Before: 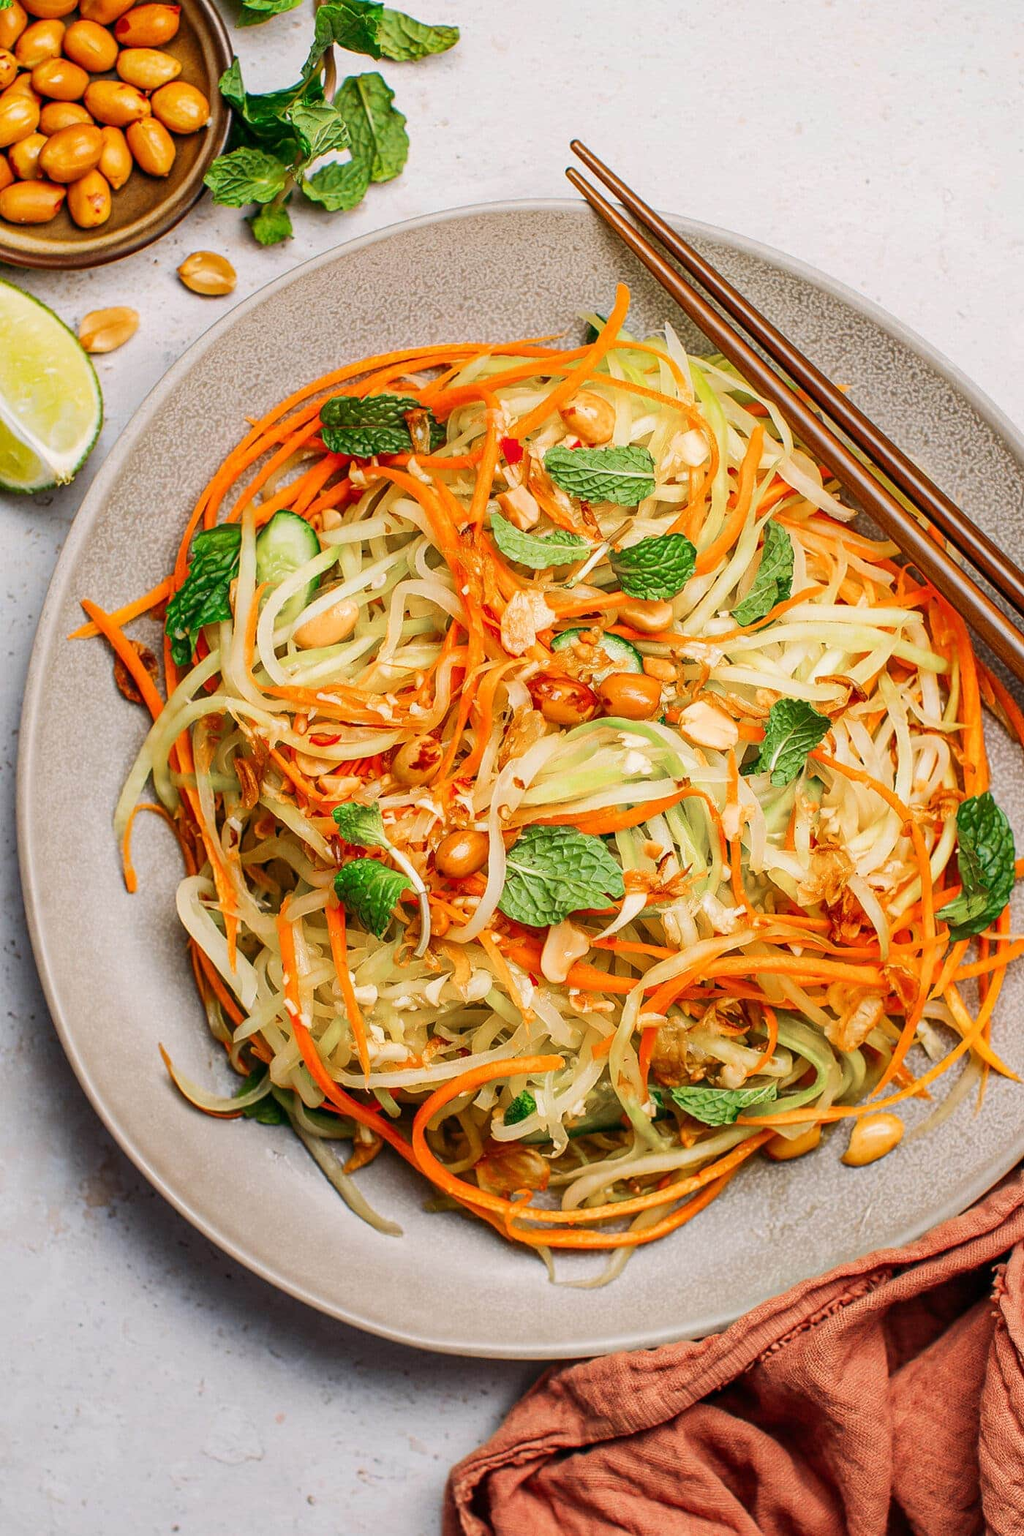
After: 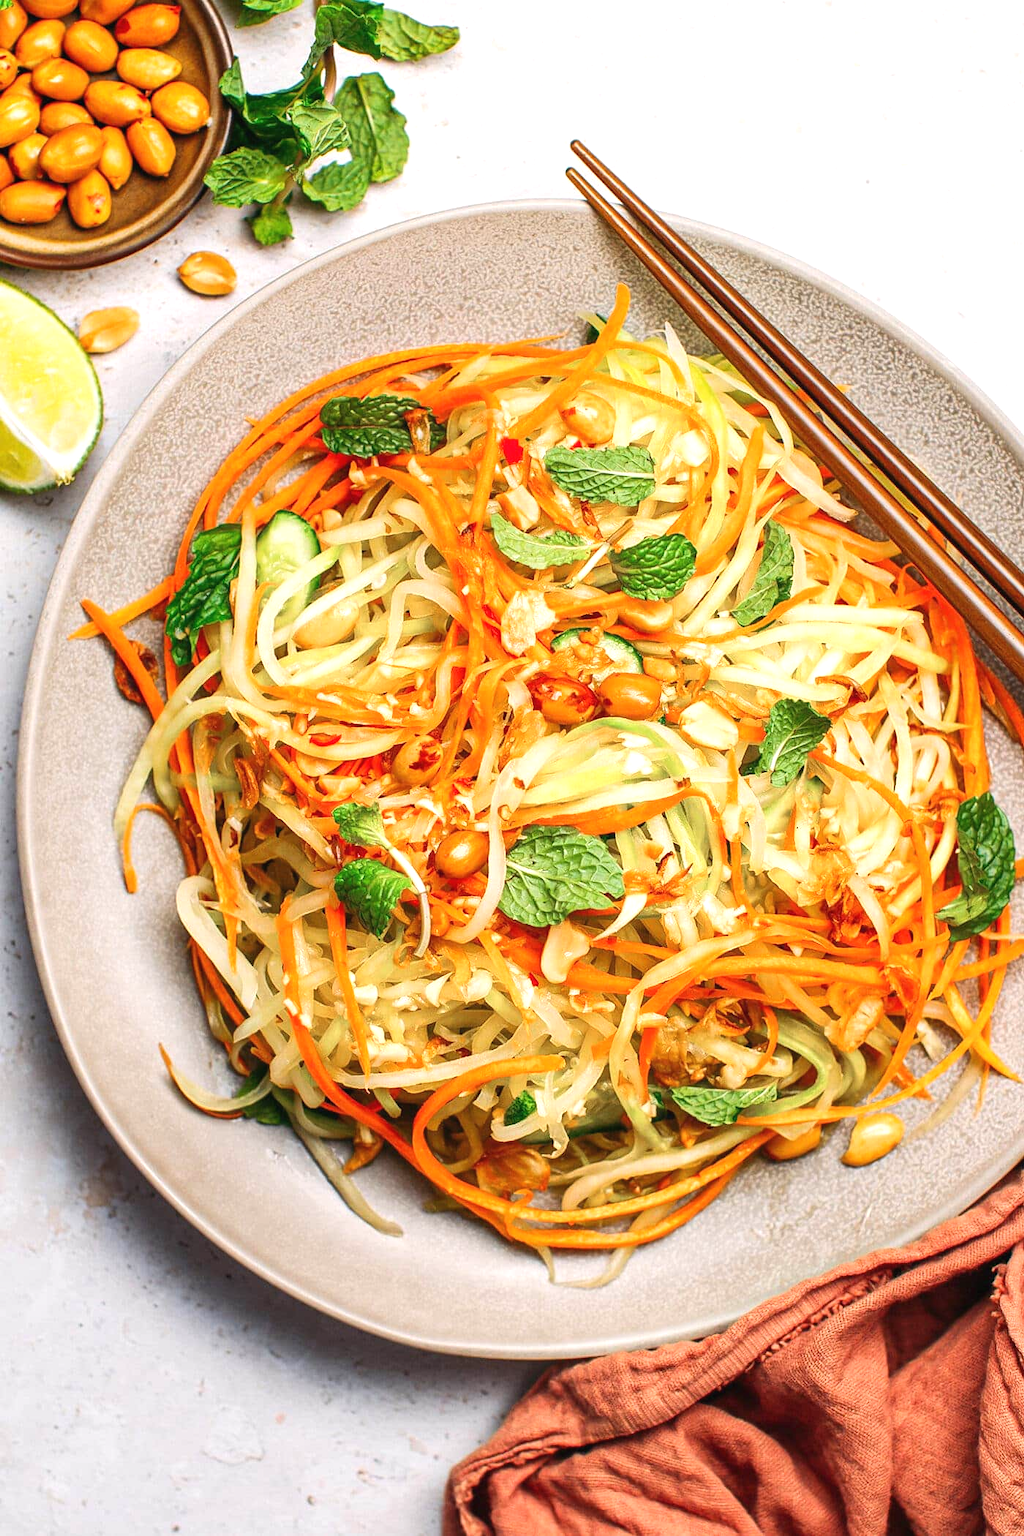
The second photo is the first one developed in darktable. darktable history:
exposure: black level correction -0.002, exposure 0.533 EV, compensate highlight preservation false
